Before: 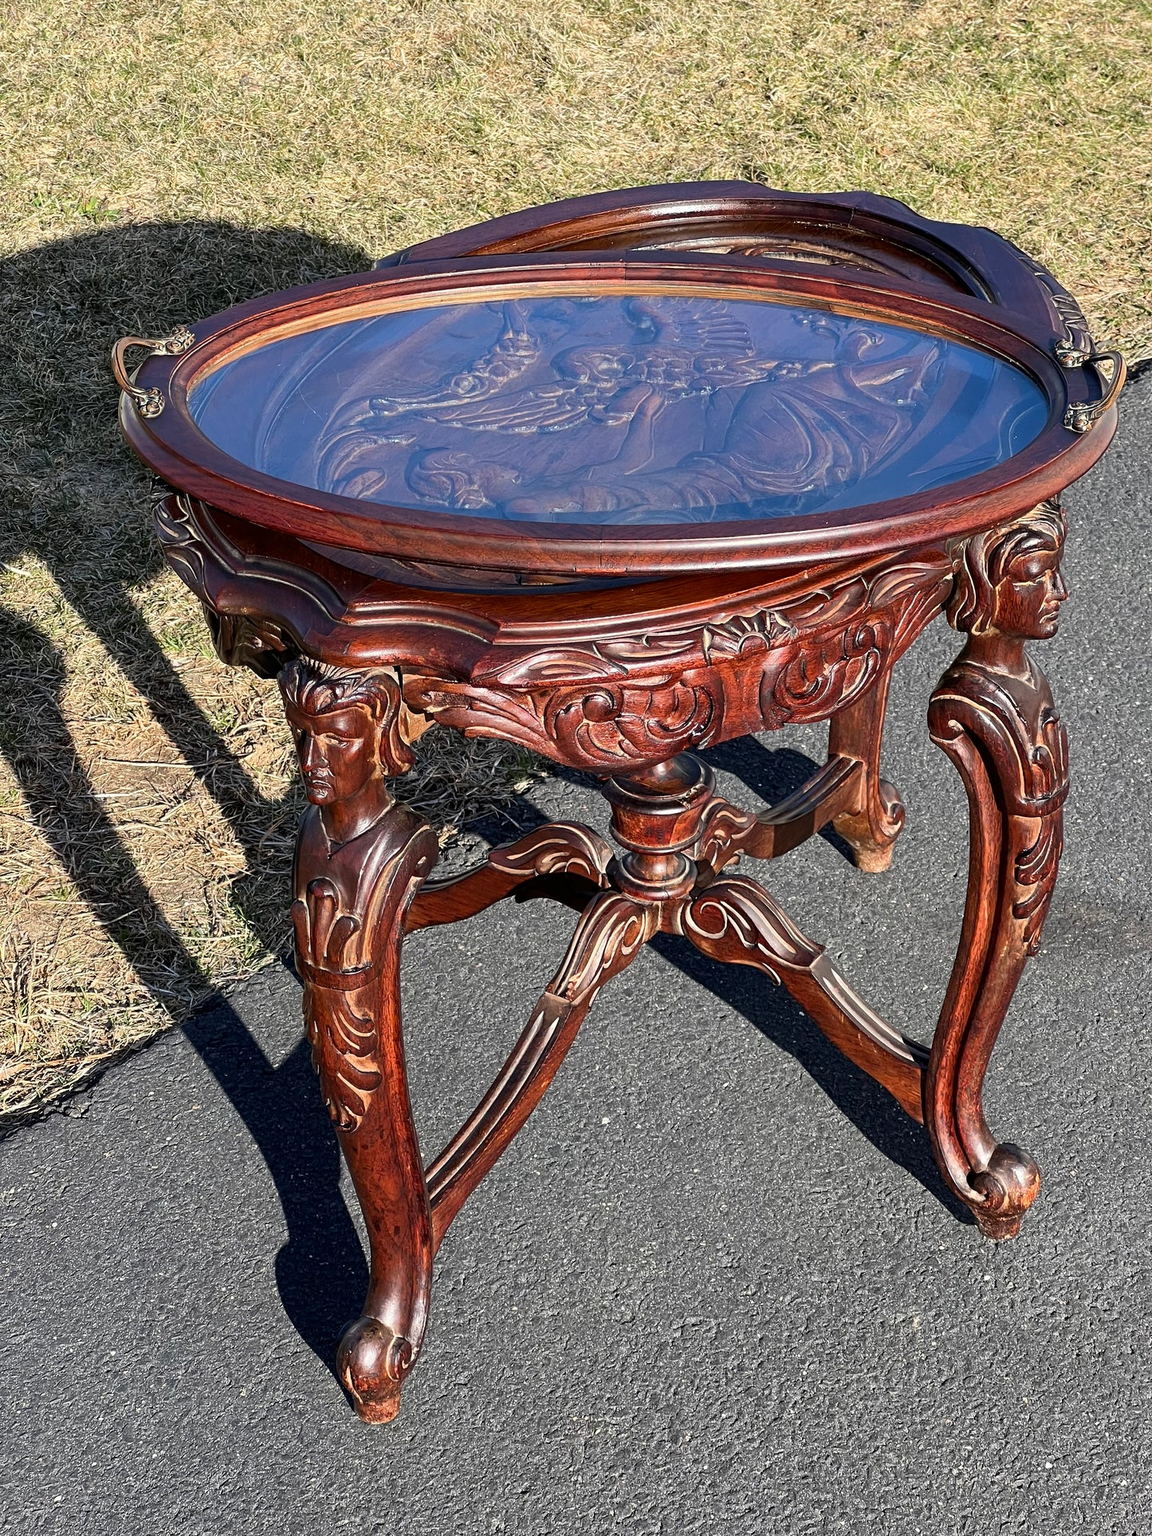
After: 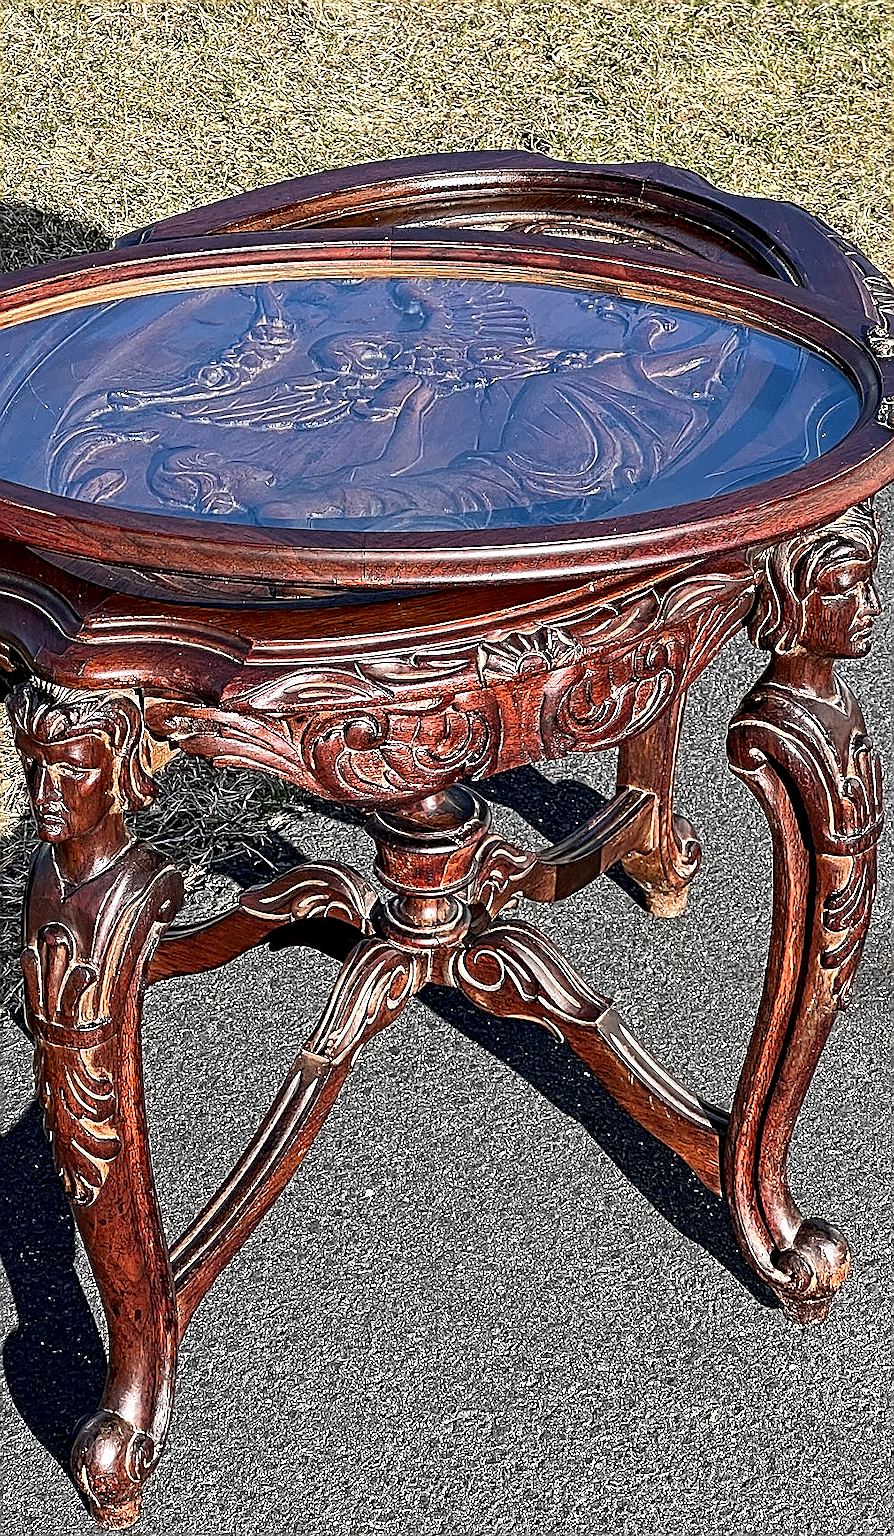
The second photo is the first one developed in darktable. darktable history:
contrast equalizer: octaves 7, y [[0.502, 0.517, 0.543, 0.576, 0.611, 0.631], [0.5 ×6], [0.5 ×6], [0 ×6], [0 ×6]]
crop and rotate: left 23.718%, top 3.002%, right 6.271%, bottom 6.848%
sharpen: radius 1.368, amount 1.248, threshold 0.835
